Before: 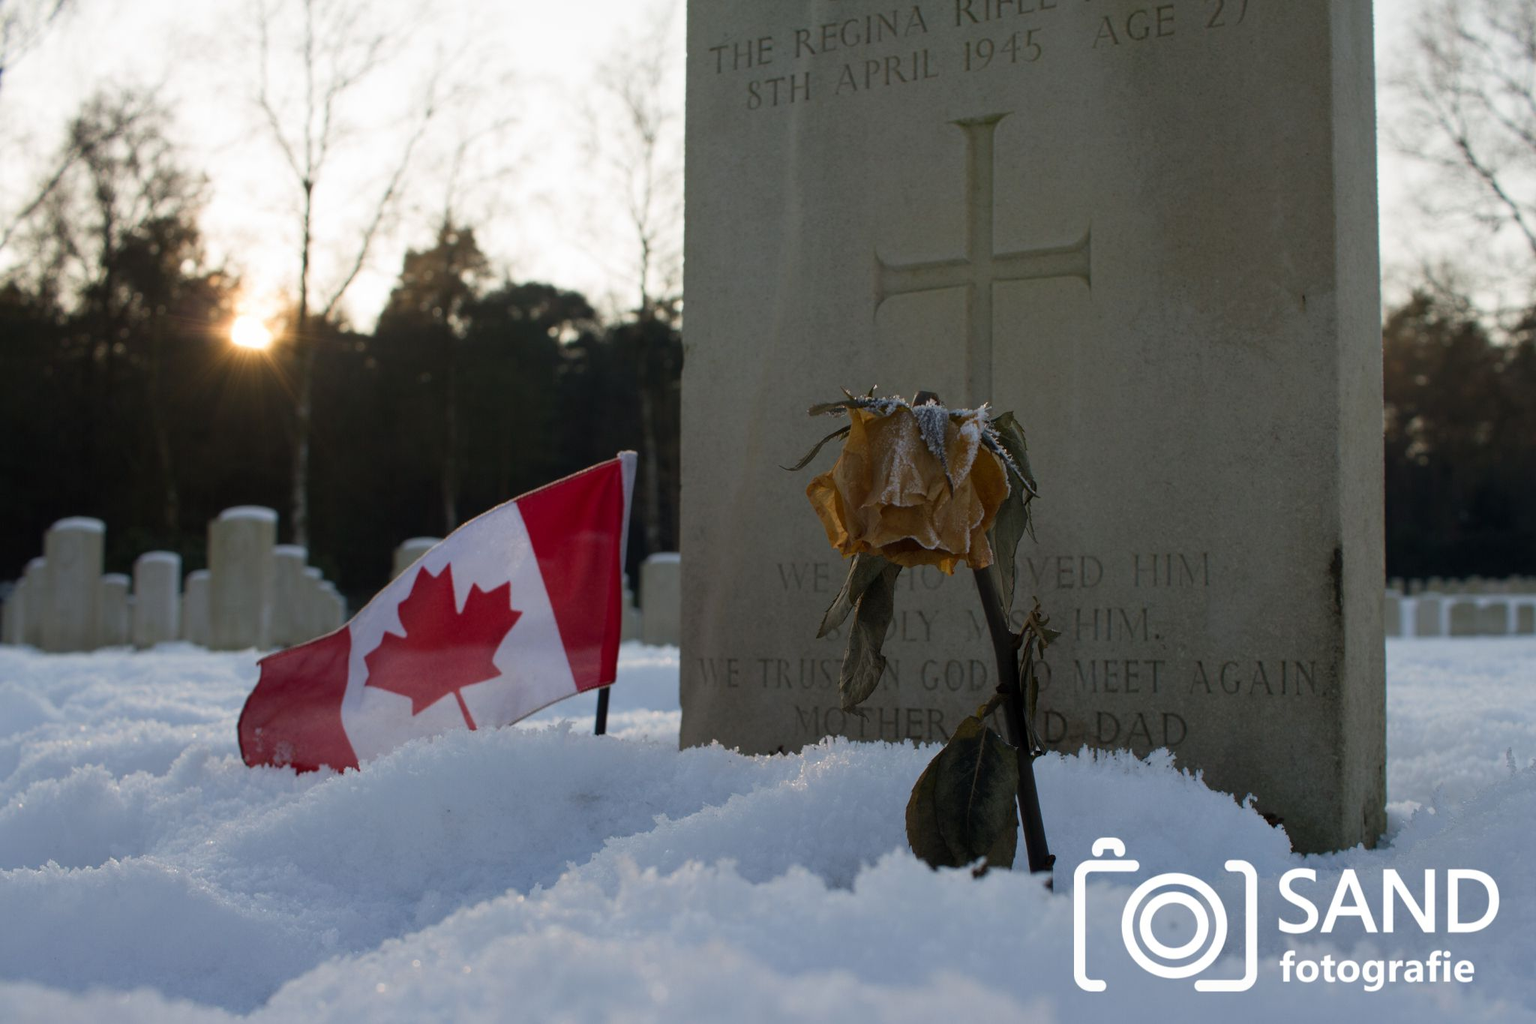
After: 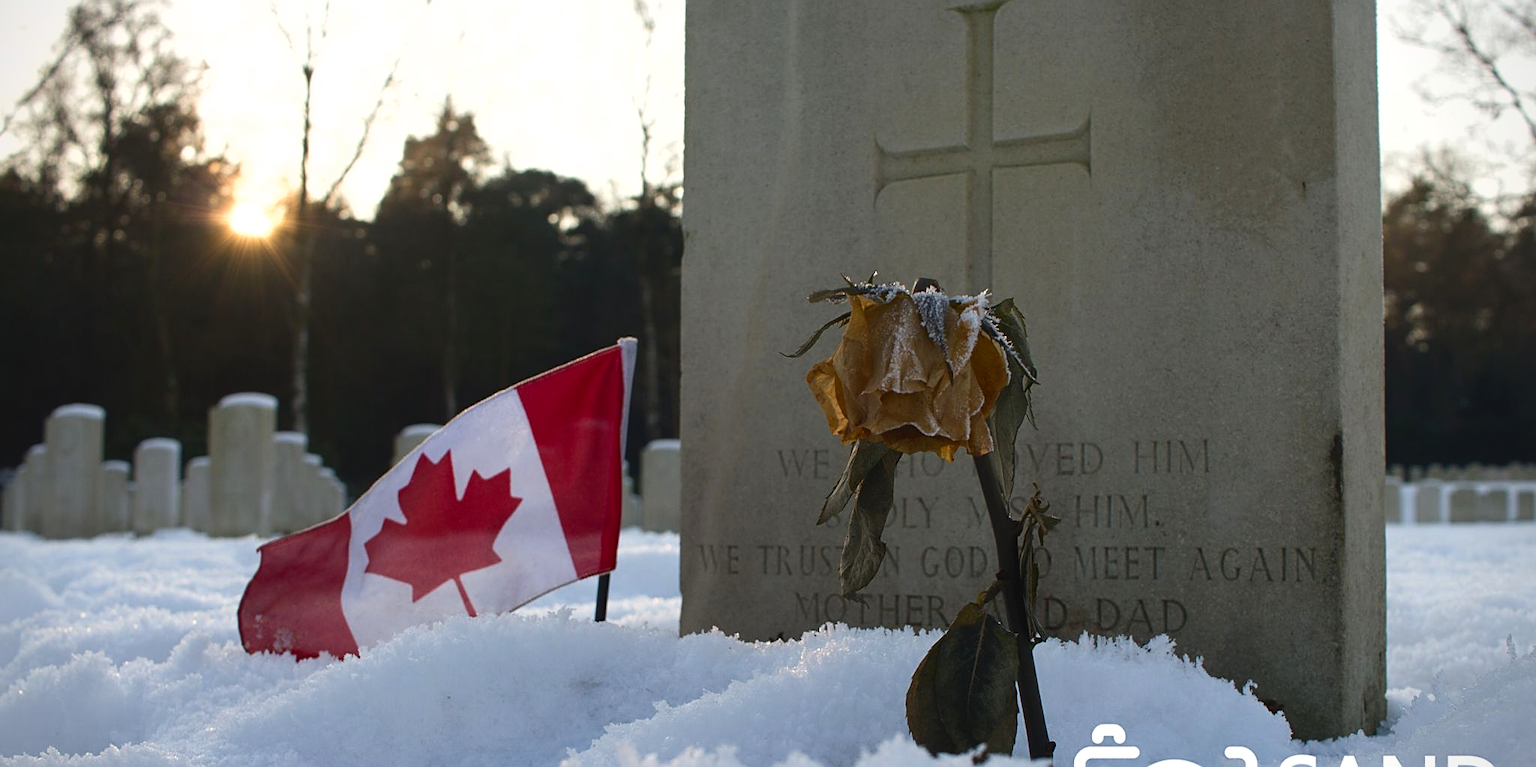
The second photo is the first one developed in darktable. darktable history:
sharpen: on, module defaults
exposure: black level correction 0, exposure 0.499 EV, compensate highlight preservation false
crop: top 11.063%, bottom 13.944%
shadows and highlights: shadows 25.53, highlights -24.09
vignetting: fall-off start 91.76%
tone curve: curves: ch0 [(0, 0.032) (0.181, 0.152) (0.751, 0.762) (1, 1)], color space Lab, independent channels, preserve colors none
